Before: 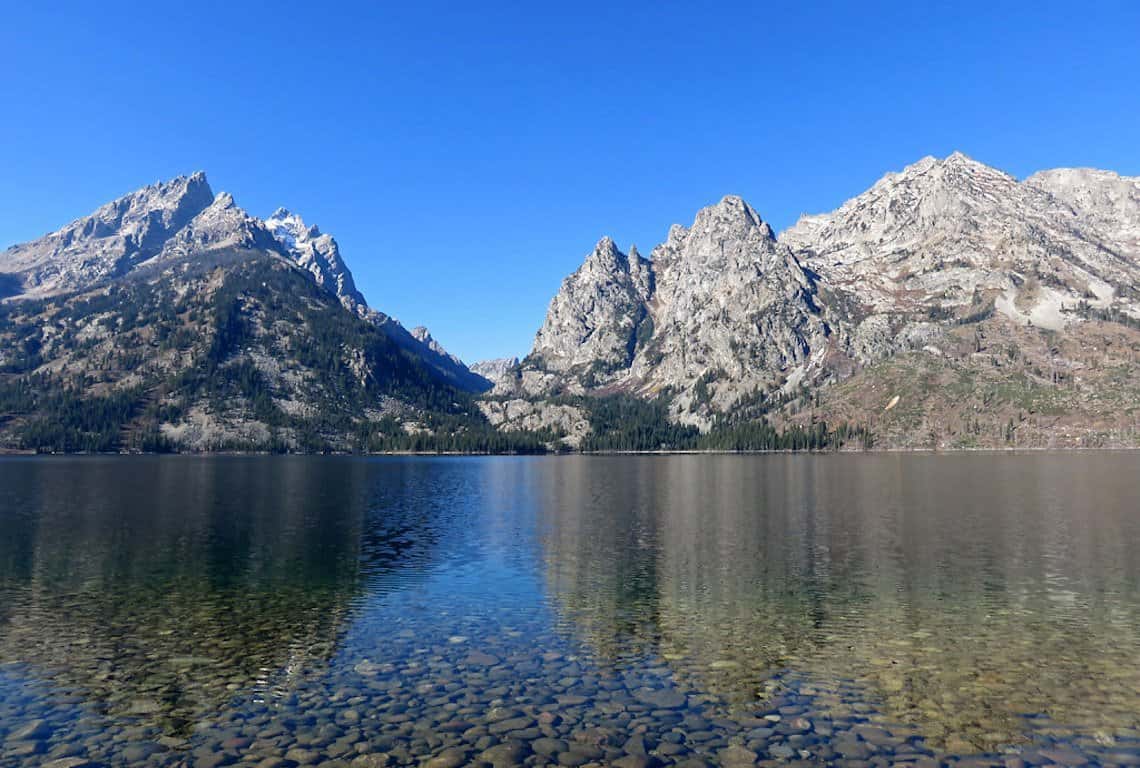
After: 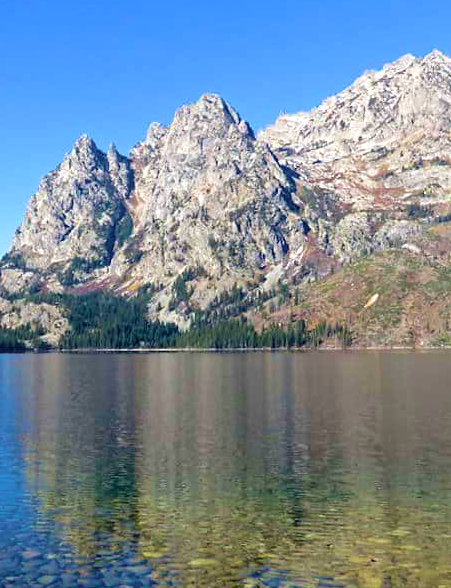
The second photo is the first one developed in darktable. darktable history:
velvia: strength 75%
exposure: exposure 0.217 EV, compensate highlight preservation false
crop: left 45.721%, top 13.393%, right 14.118%, bottom 10.01%
